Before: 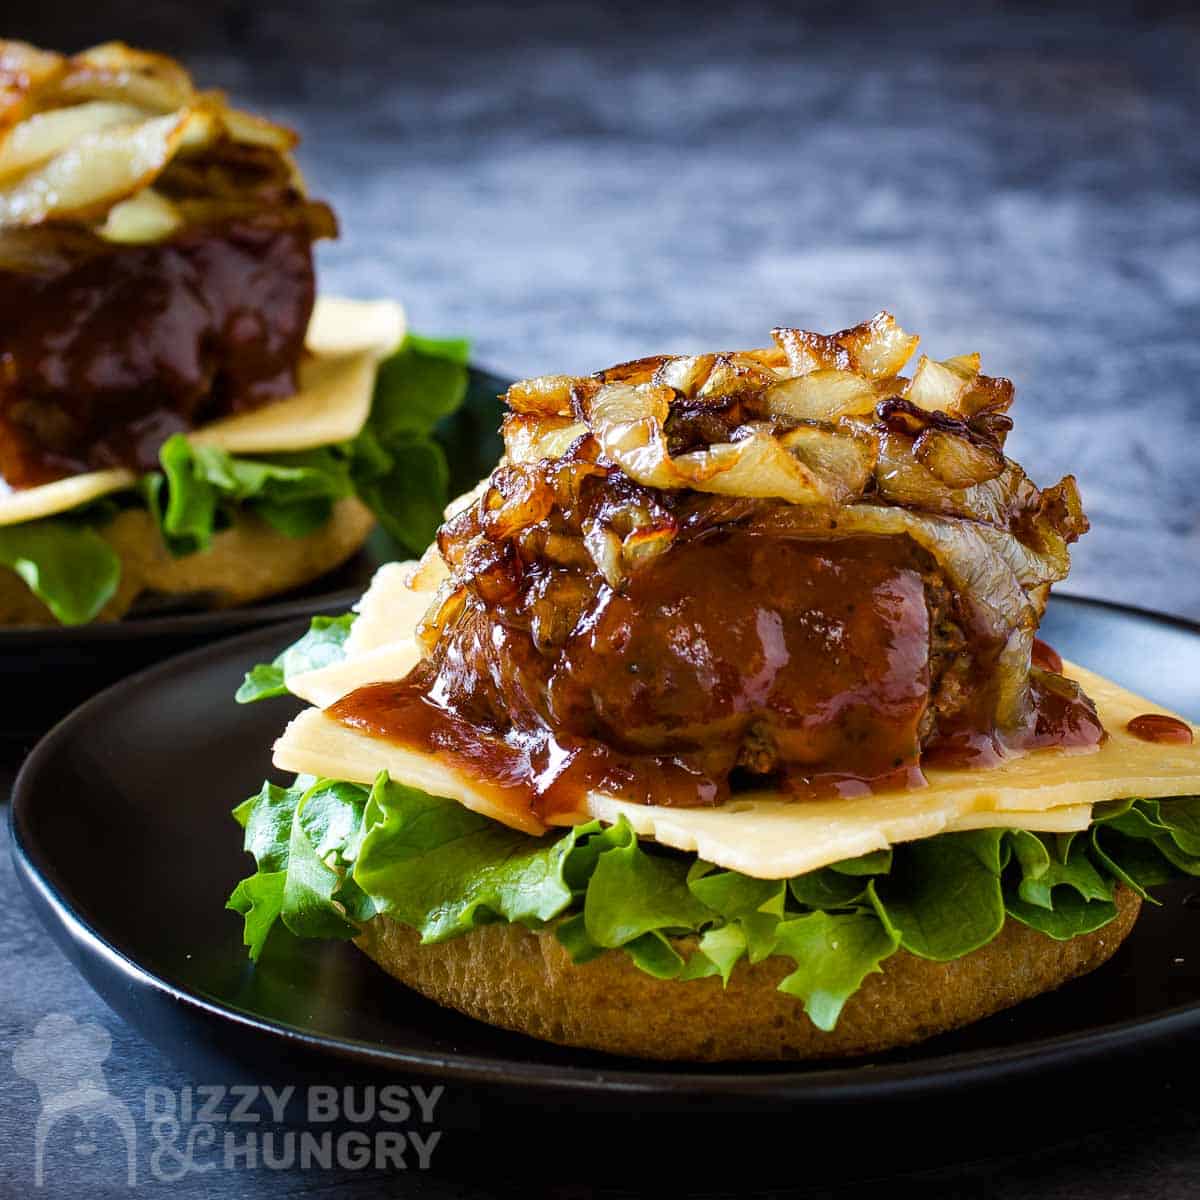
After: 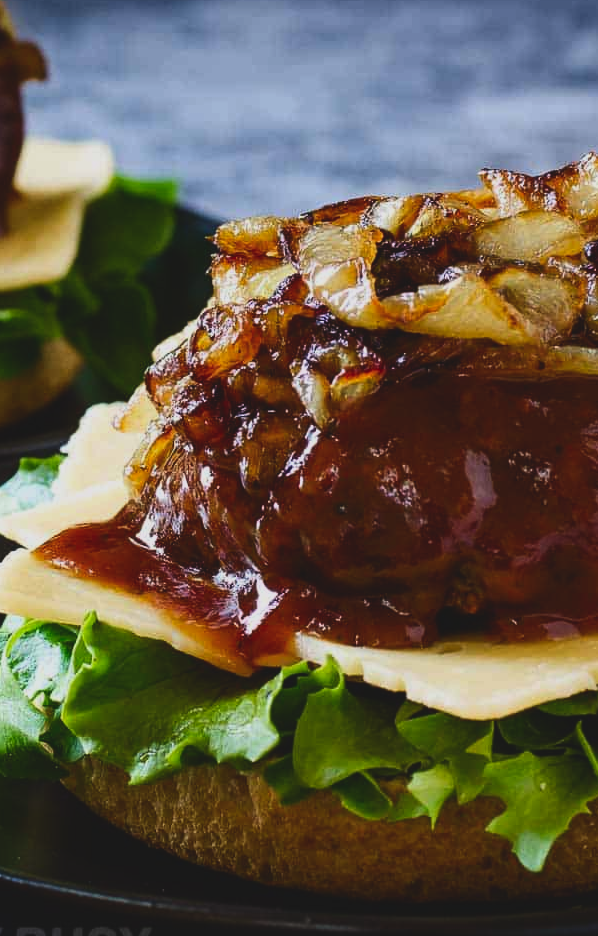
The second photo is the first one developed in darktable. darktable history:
crop and rotate: angle 0.01°, left 24.402%, top 13.253%, right 25.706%, bottom 8.685%
exposure: black level correction -0.037, exposure -0.495 EV, compensate exposure bias true, compensate highlight preservation false
contrast brightness saturation: contrast 0.194, brightness -0.108, saturation 0.208
